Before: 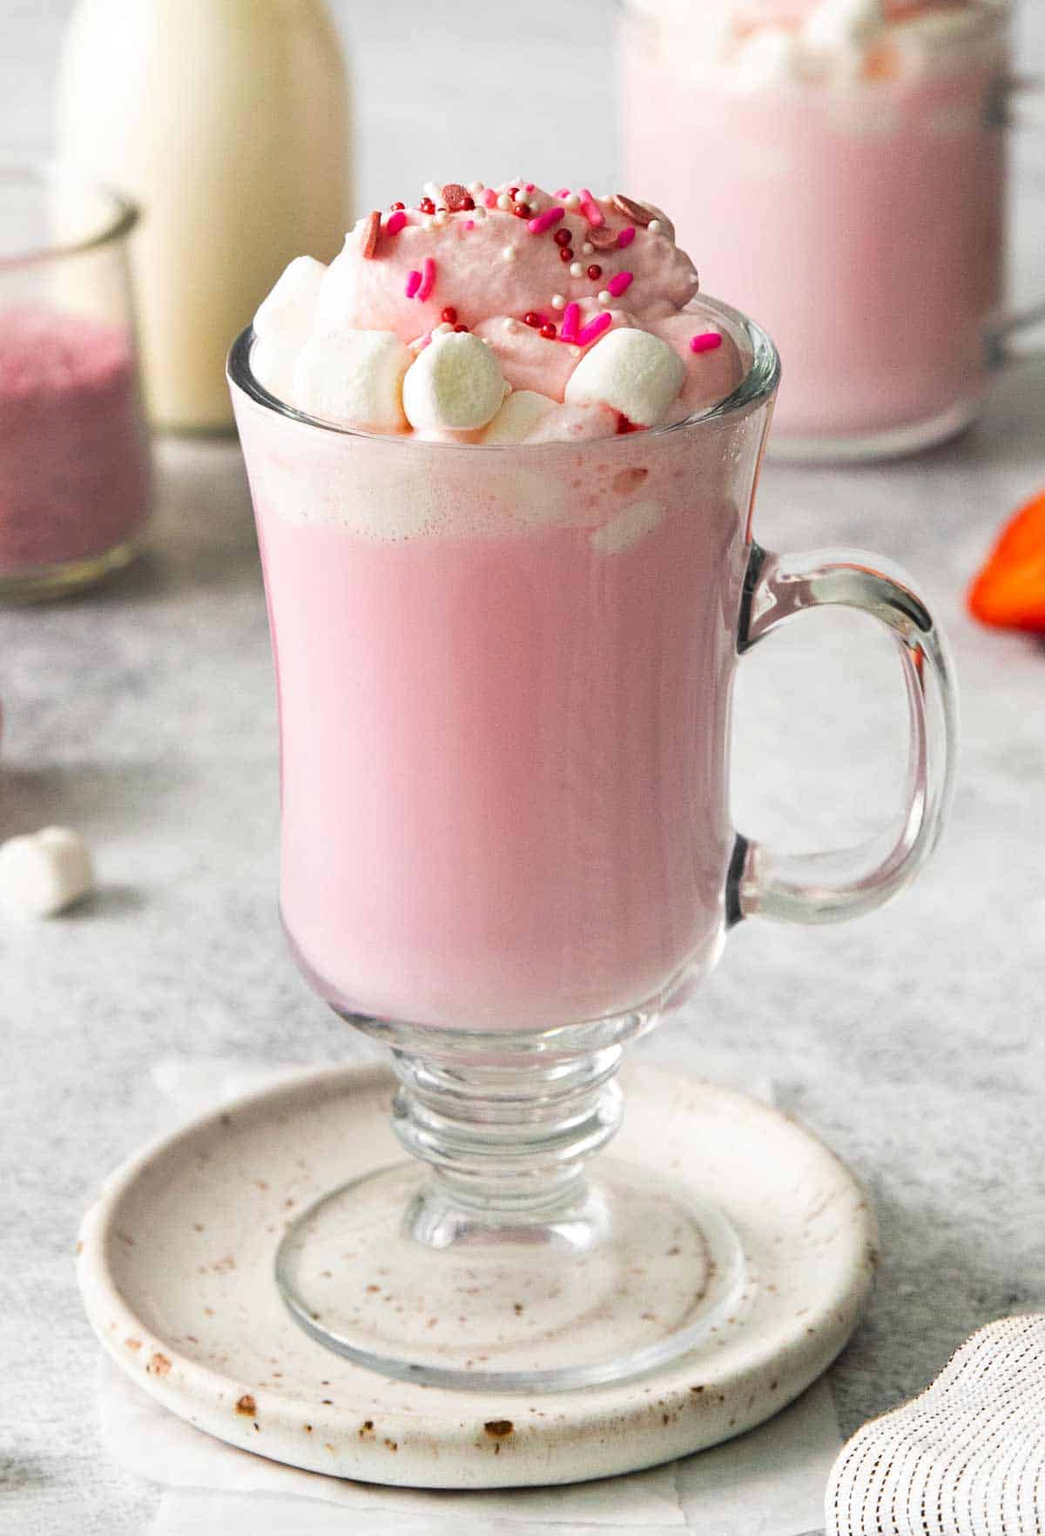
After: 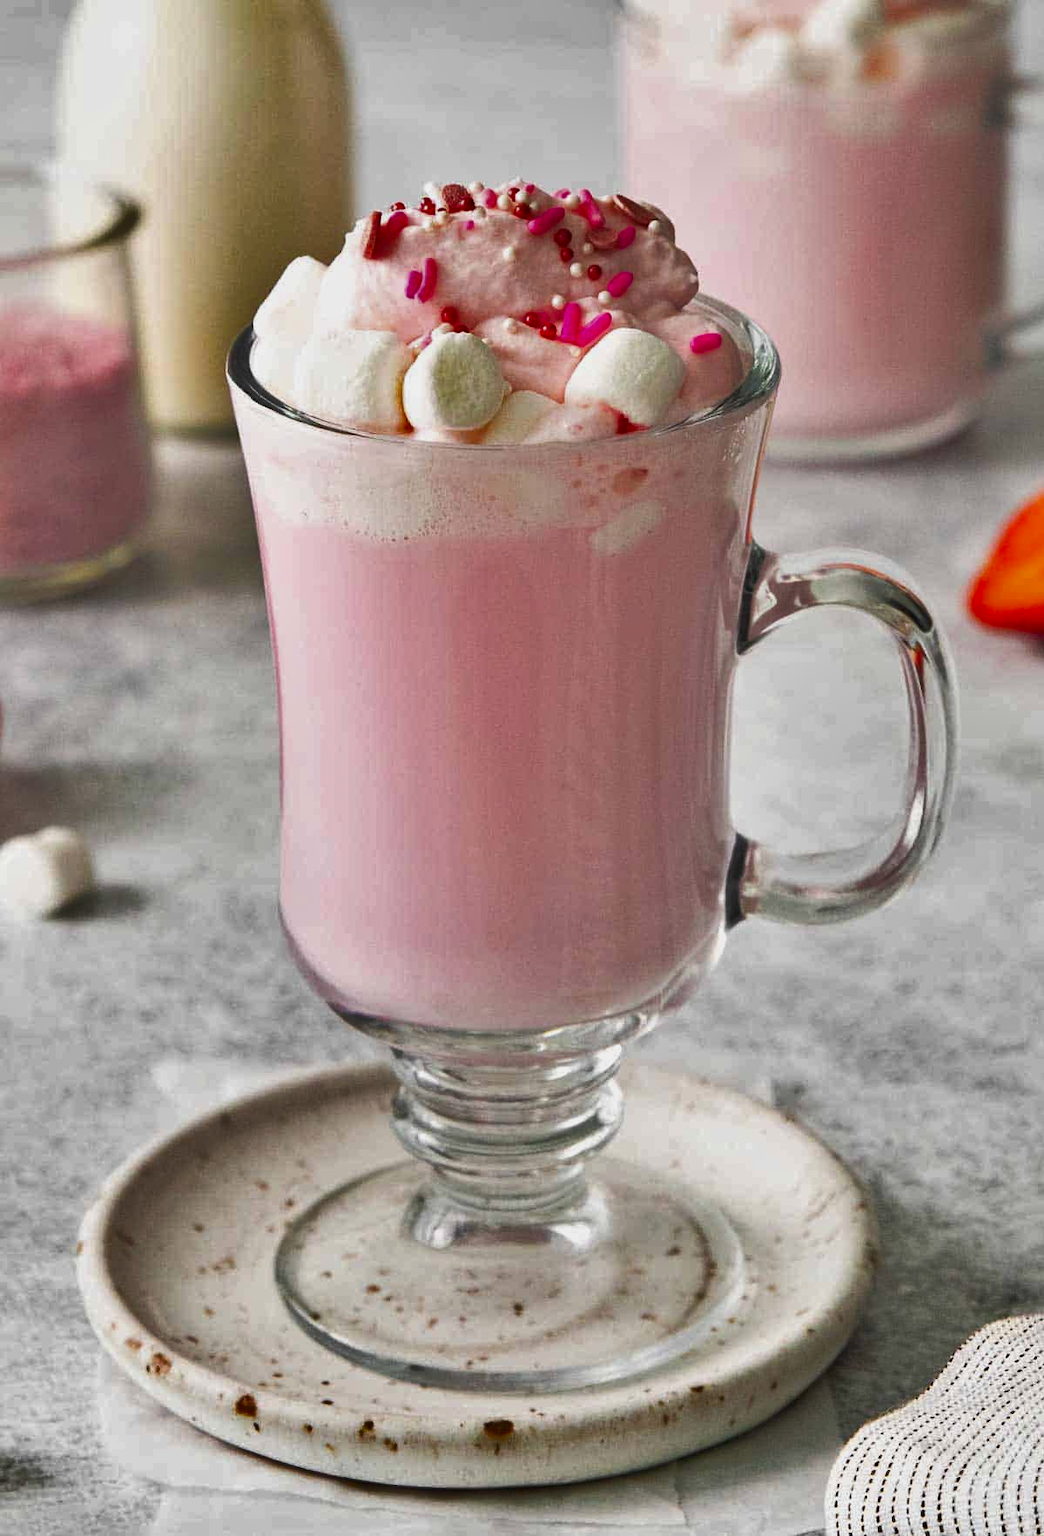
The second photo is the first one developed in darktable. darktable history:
shadows and highlights: white point adjustment -3.64, highlights -63.34, highlights color adjustment 42%, soften with gaussian
